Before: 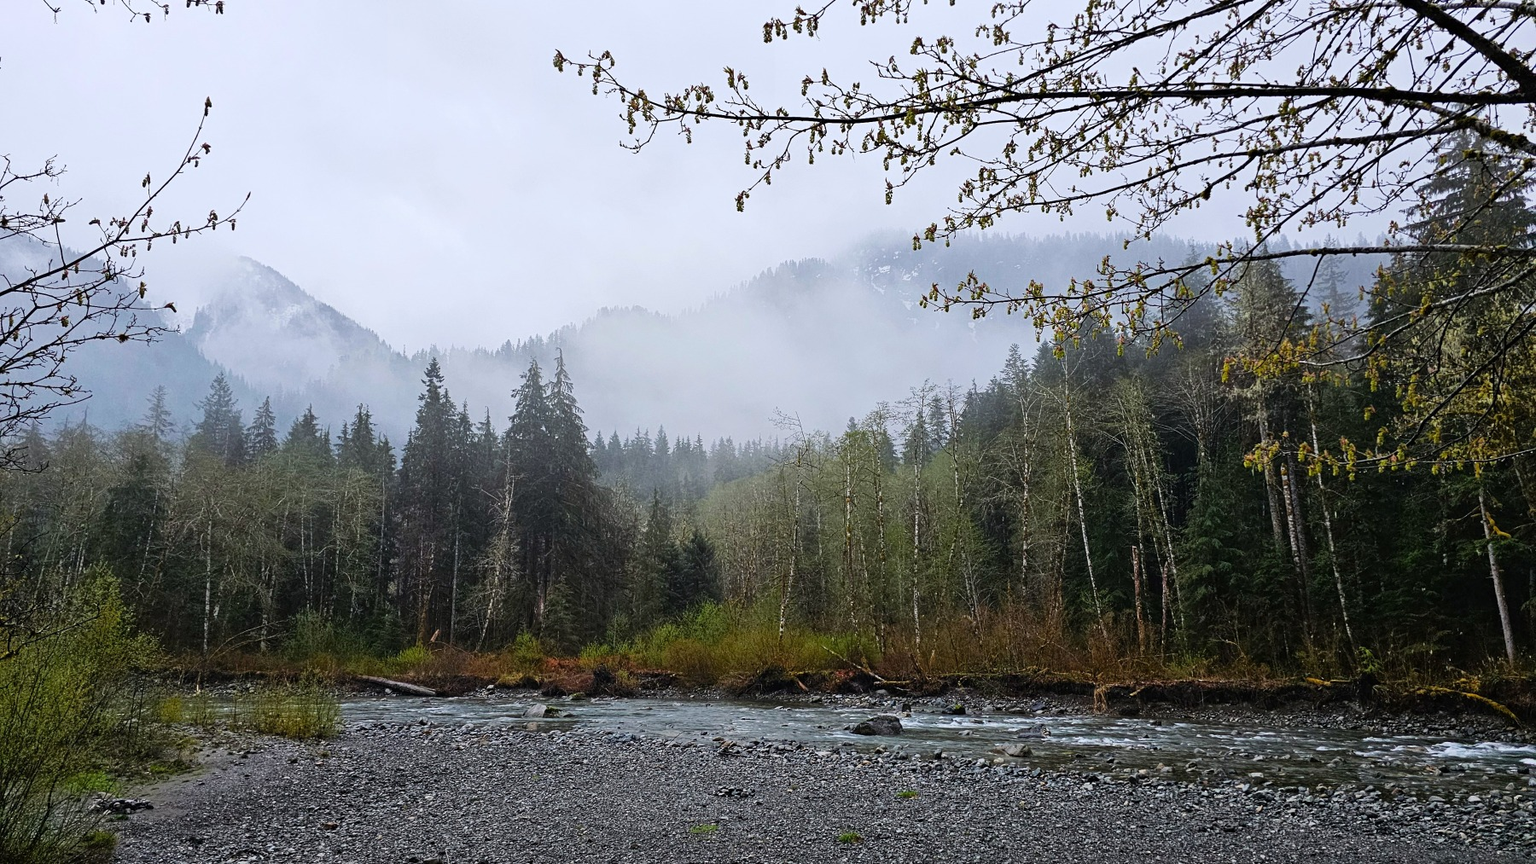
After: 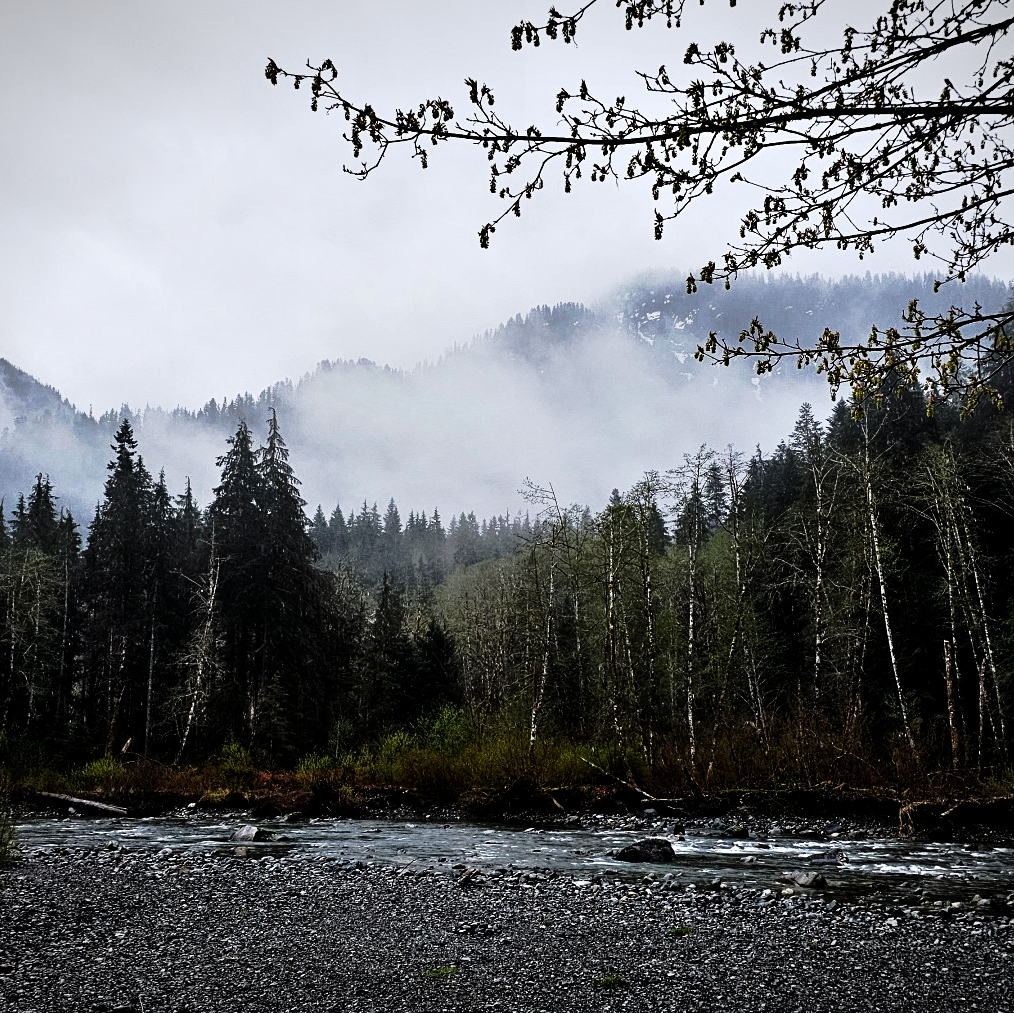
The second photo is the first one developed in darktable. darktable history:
tone curve: curves: ch0 [(0.003, 0) (0.066, 0.023) (0.154, 0.082) (0.281, 0.221) (0.405, 0.389) (0.517, 0.553) (0.716, 0.743) (0.822, 0.882) (1, 1)]; ch1 [(0, 0) (0.164, 0.115) (0.337, 0.332) (0.39, 0.398) (0.464, 0.461) (0.501, 0.5) (0.521, 0.526) (0.571, 0.606) (0.656, 0.677) (0.723, 0.731) (0.811, 0.796) (1, 1)]; ch2 [(0, 0) (0.337, 0.382) (0.464, 0.476) (0.501, 0.502) (0.527, 0.54) (0.556, 0.567) (0.575, 0.606) (0.659, 0.736) (1, 1)], preserve colors none
contrast equalizer: octaves 7, y [[0.6 ×6], [0.55 ×6], [0 ×6], [0 ×6], [0 ×6]], mix 0.749
vignetting: fall-off start 99.86%, fall-off radius 70.97%, width/height ratio 1.177
crop: left 21.291%, right 22.362%
levels: levels [0, 0.618, 1]
